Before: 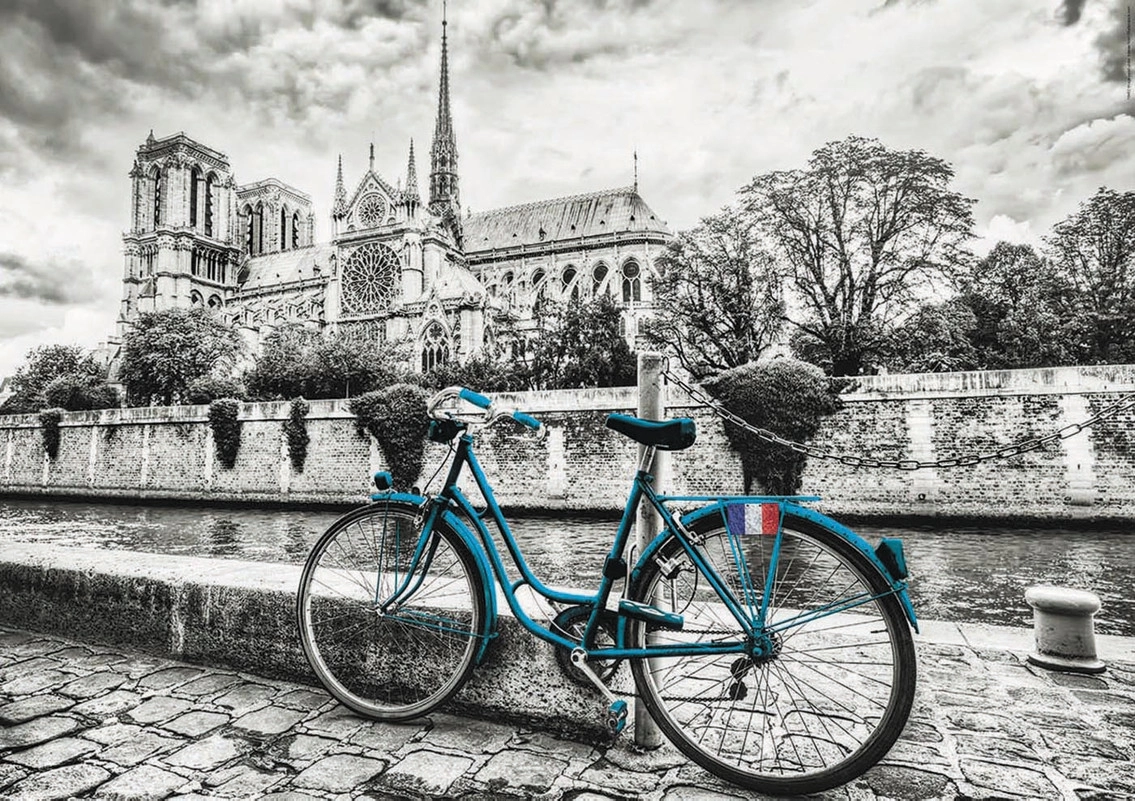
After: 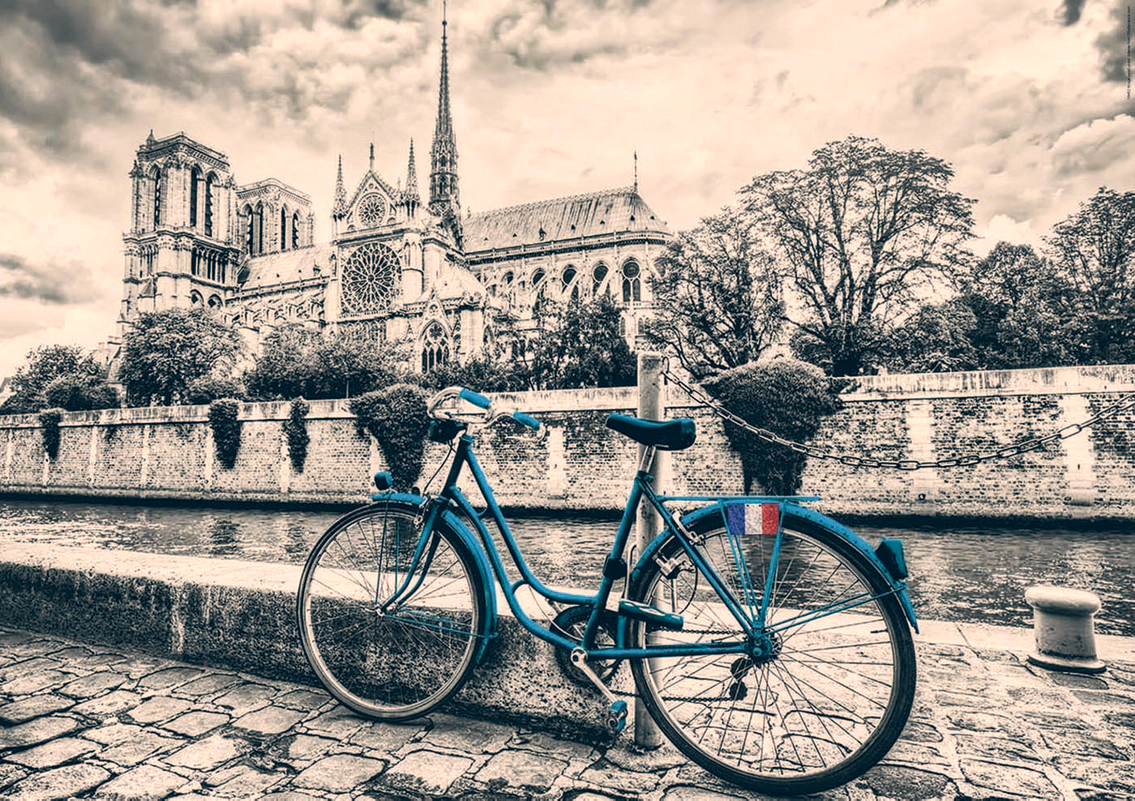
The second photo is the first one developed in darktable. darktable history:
tone equalizer: mask exposure compensation -0.498 EV
color correction: highlights a* 10.37, highlights b* 14.81, shadows a* -9.71, shadows b* -14.91
